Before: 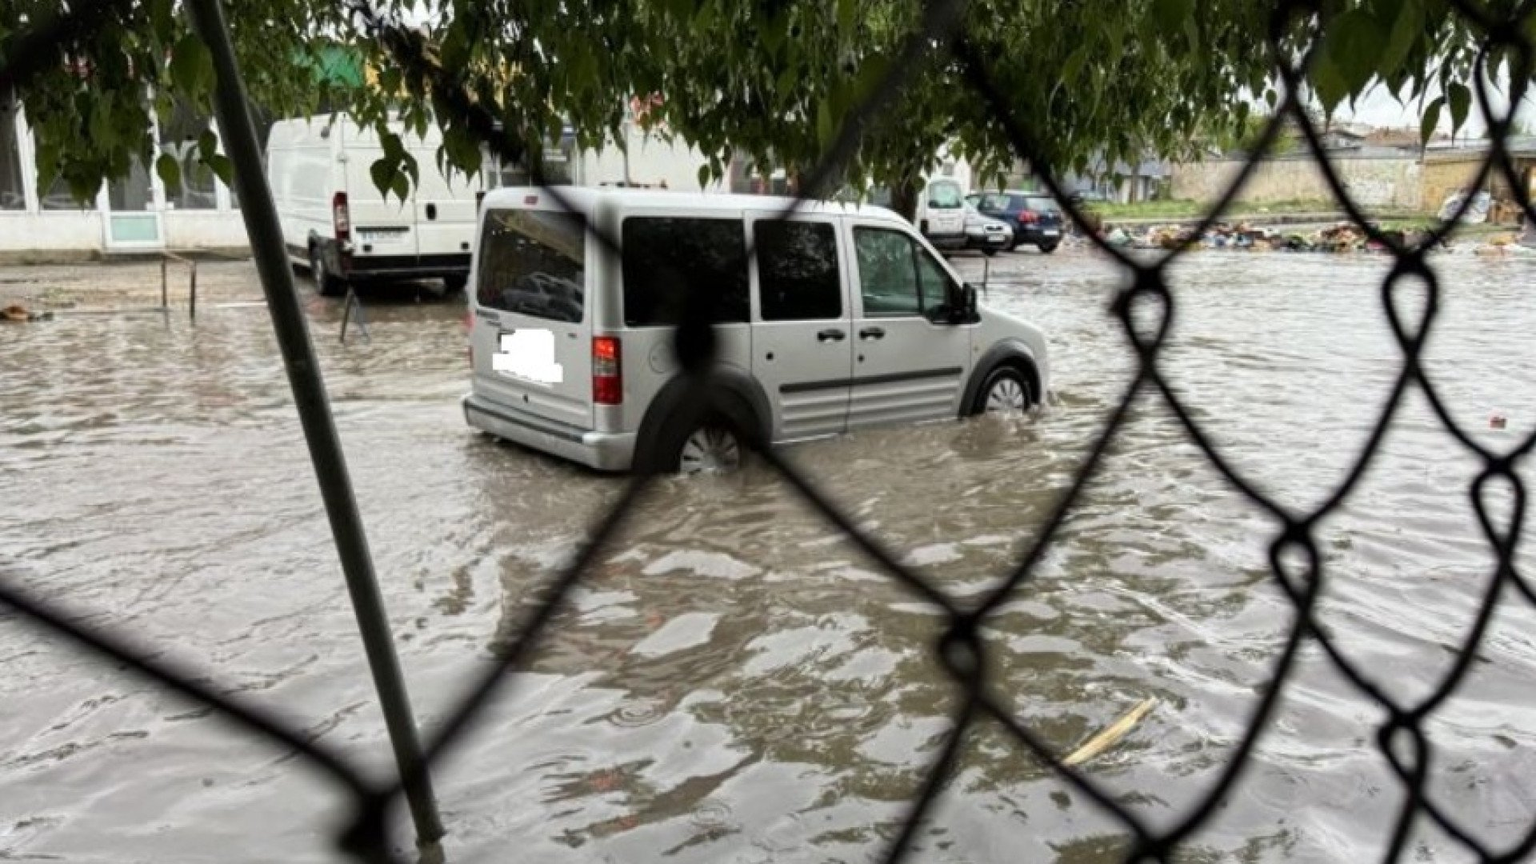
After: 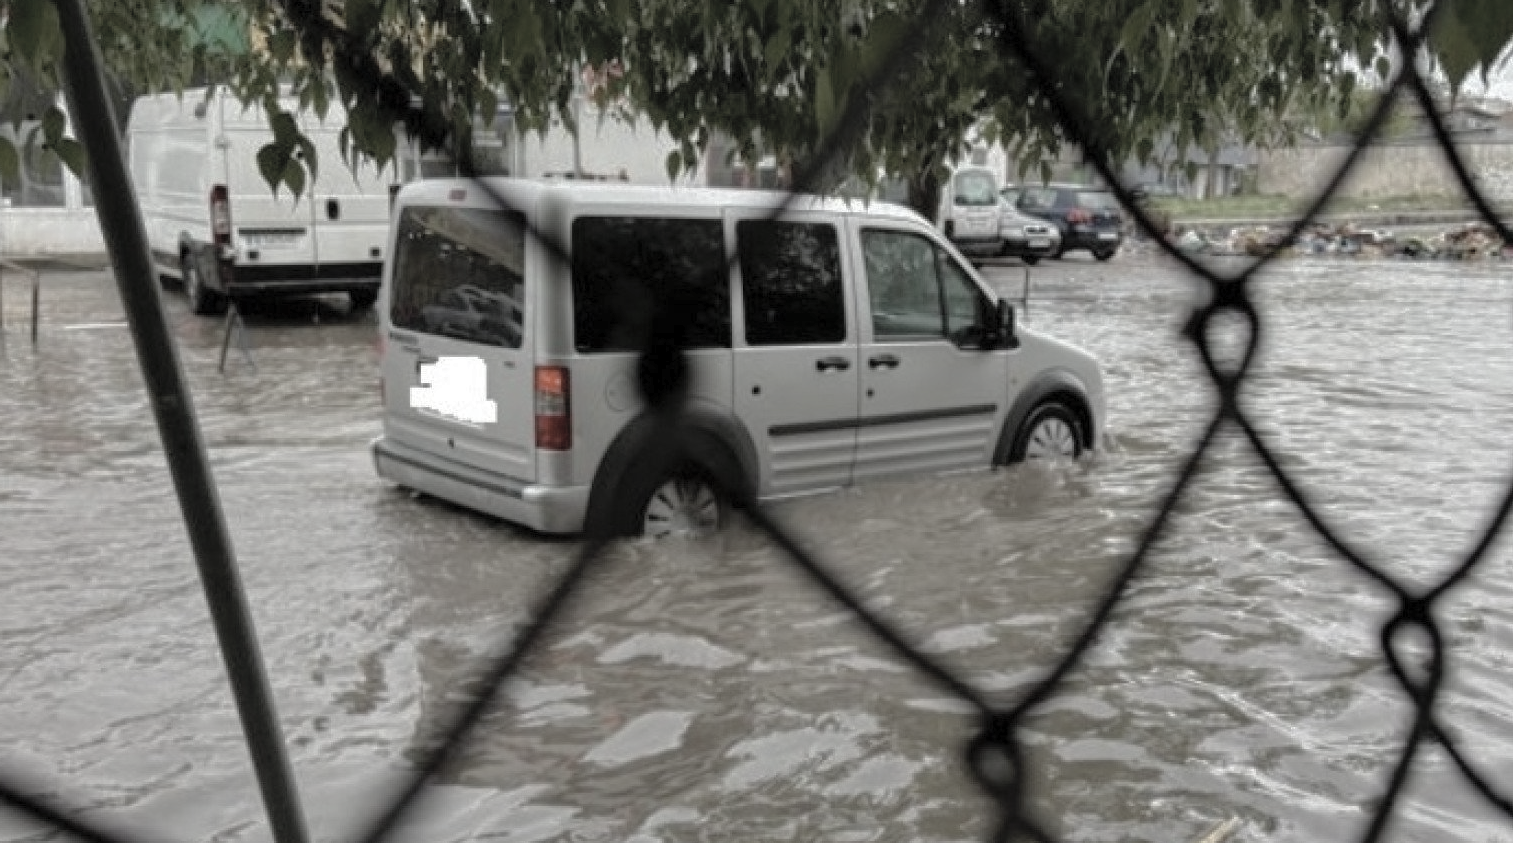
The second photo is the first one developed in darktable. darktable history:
crop and rotate: left 10.77%, top 5.1%, right 10.41%, bottom 16.76%
contrast brightness saturation: brightness 0.18, saturation -0.5
base curve: curves: ch0 [(0, 0) (0.826, 0.587) (1, 1)]
